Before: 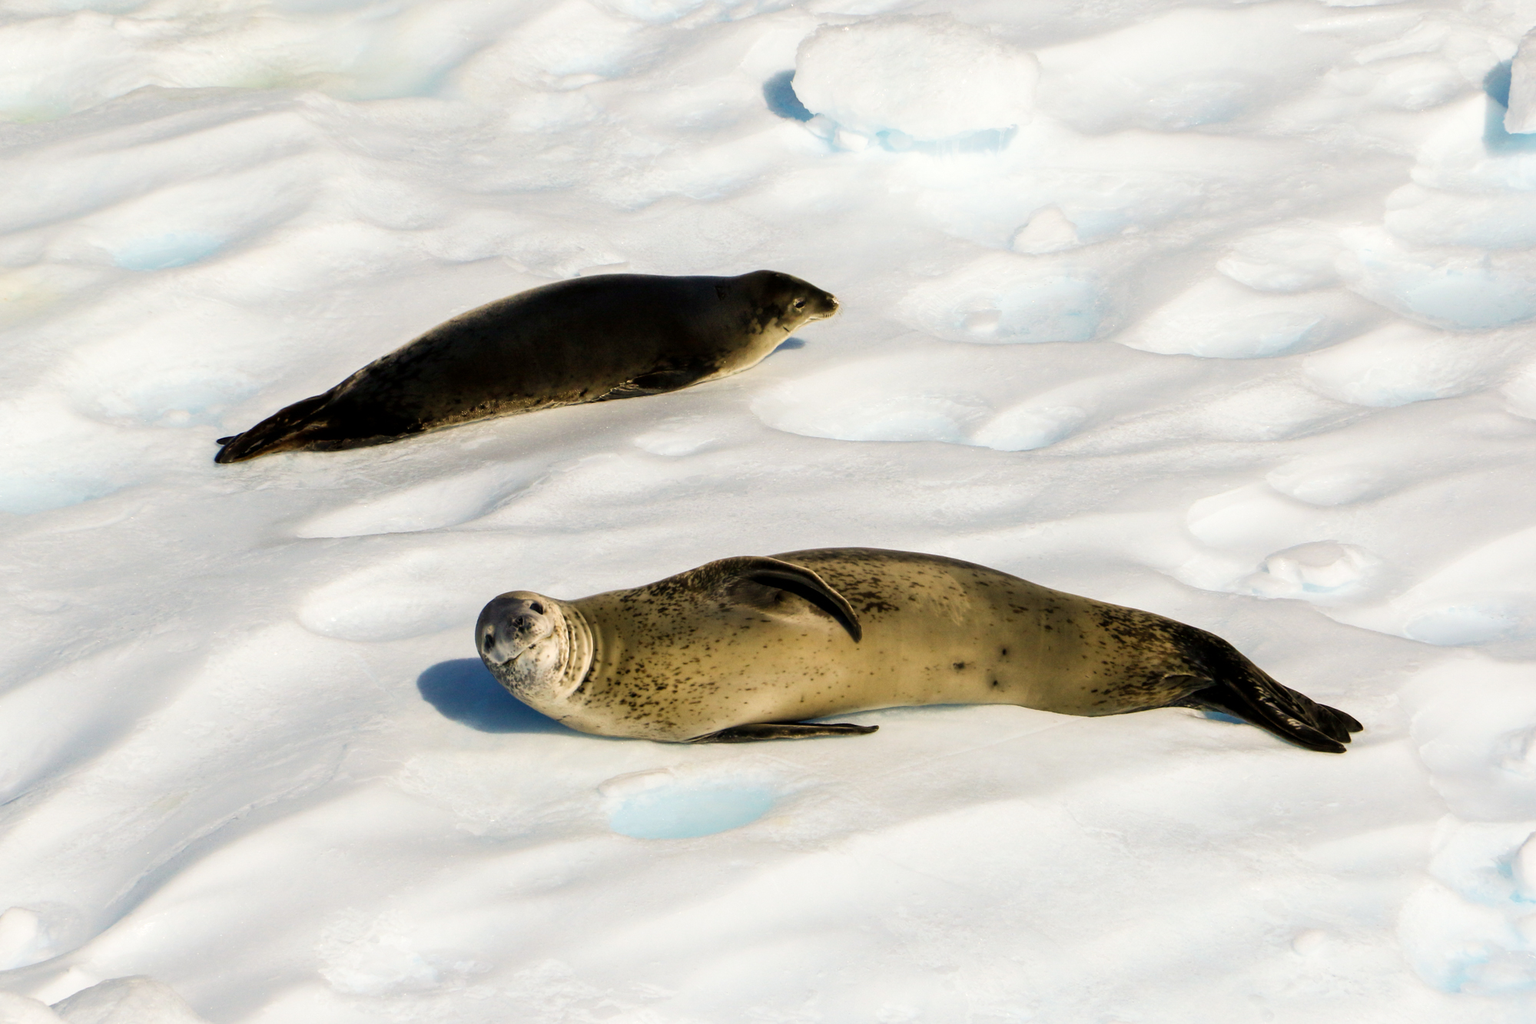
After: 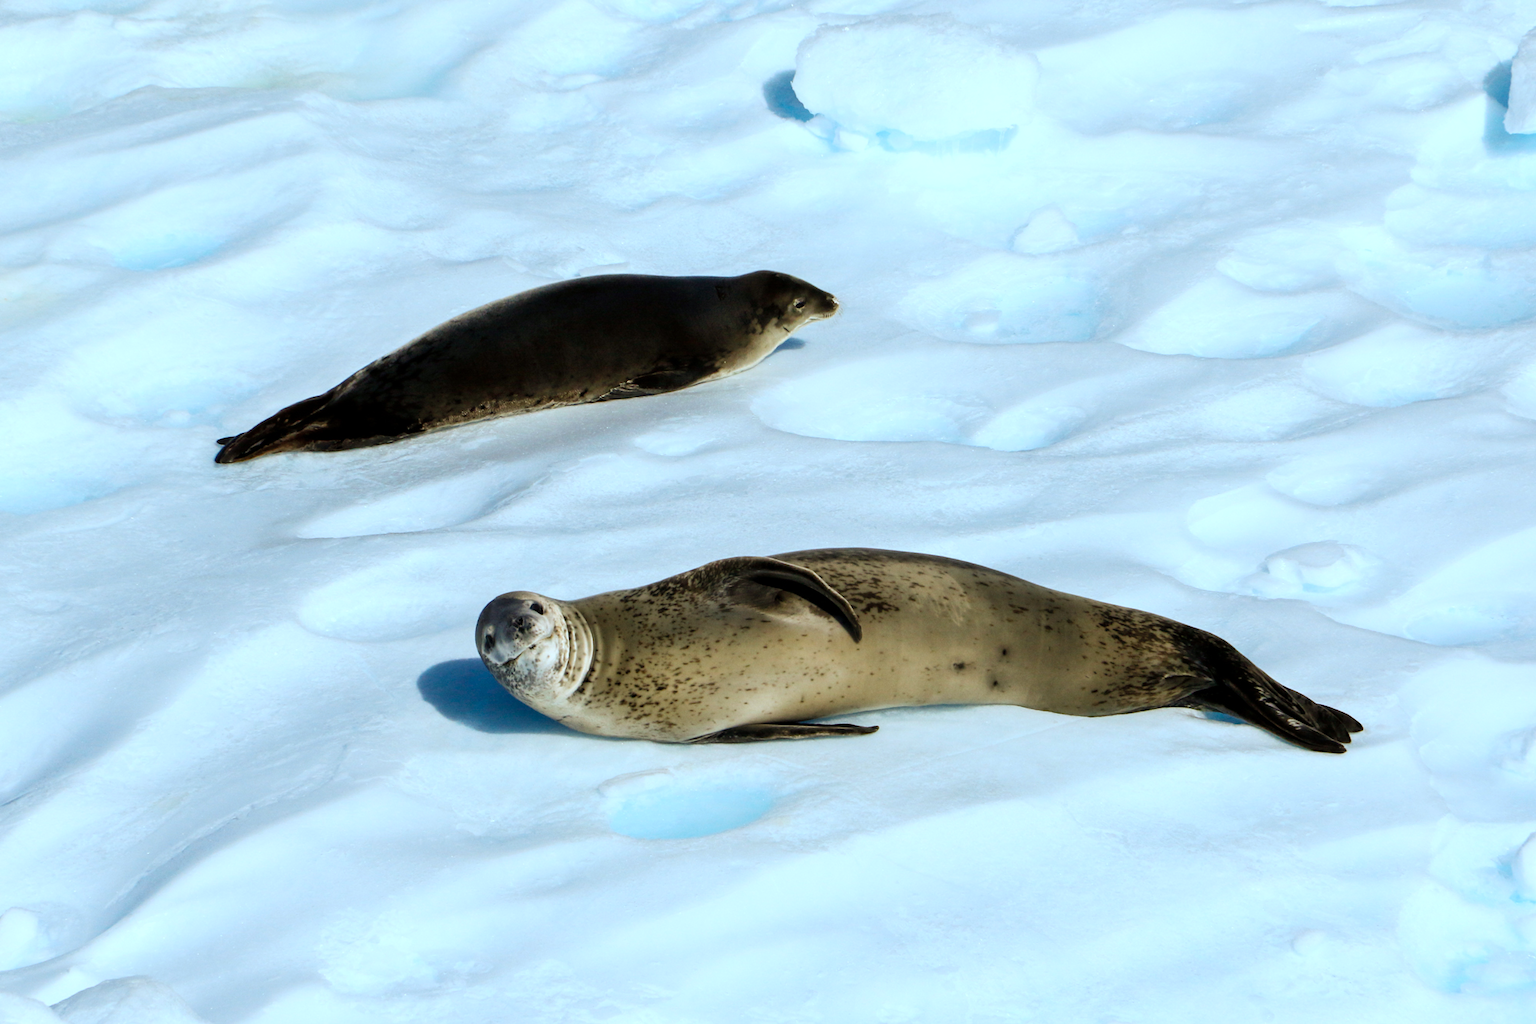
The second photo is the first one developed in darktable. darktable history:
color correction: highlights a* -9.73, highlights b* -21.22
tone equalizer: on, module defaults
